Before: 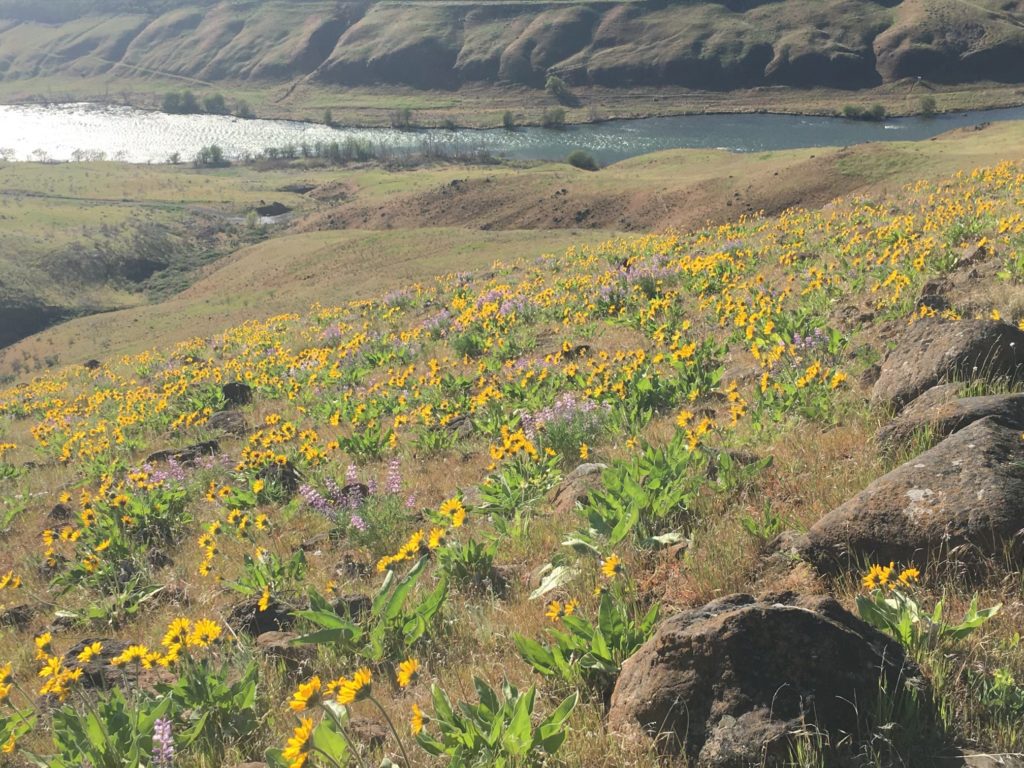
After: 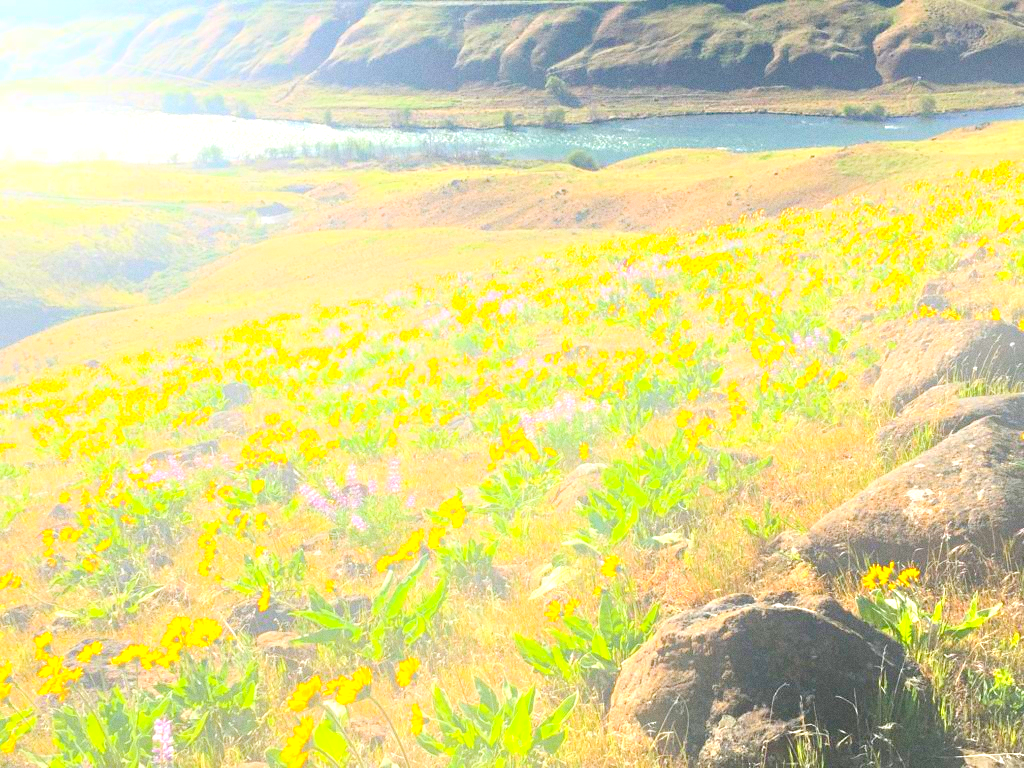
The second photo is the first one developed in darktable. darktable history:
color balance rgb: perceptual saturation grading › global saturation 25%, global vibrance 20%
haze removal: strength 0.29, distance 0.25, compatibility mode true, adaptive false
exposure: exposure 1.25 EV, compensate exposure bias true, compensate highlight preservation false
grain: coarseness 3.21 ISO
bloom: on, module defaults
